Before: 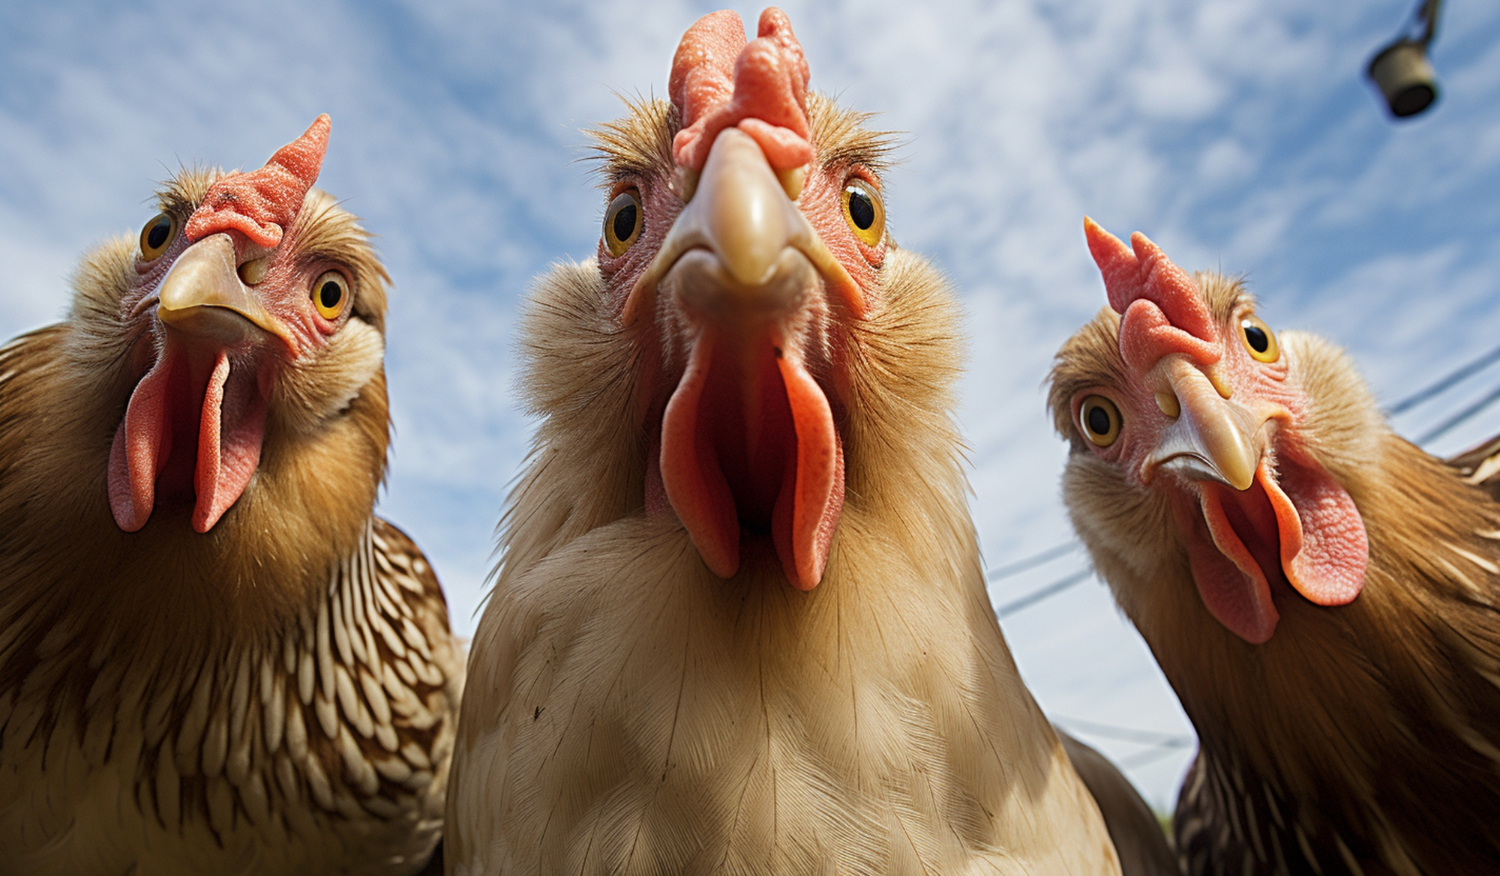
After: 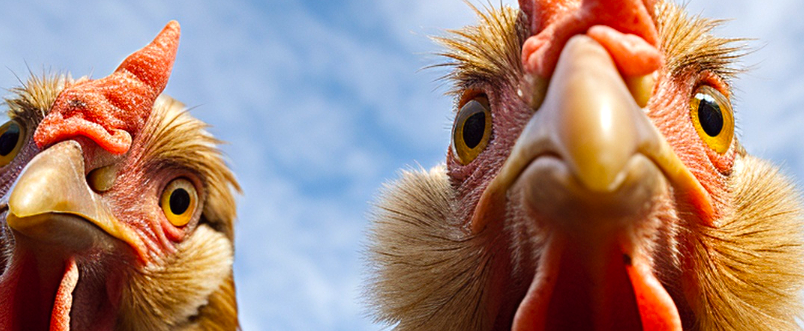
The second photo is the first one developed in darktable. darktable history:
crop: left 10.121%, top 10.631%, right 36.218%, bottom 51.526%
color balance: lift [1, 1.001, 0.999, 1.001], gamma [1, 1.004, 1.007, 0.993], gain [1, 0.991, 0.987, 1.013], contrast 10%, output saturation 120%
